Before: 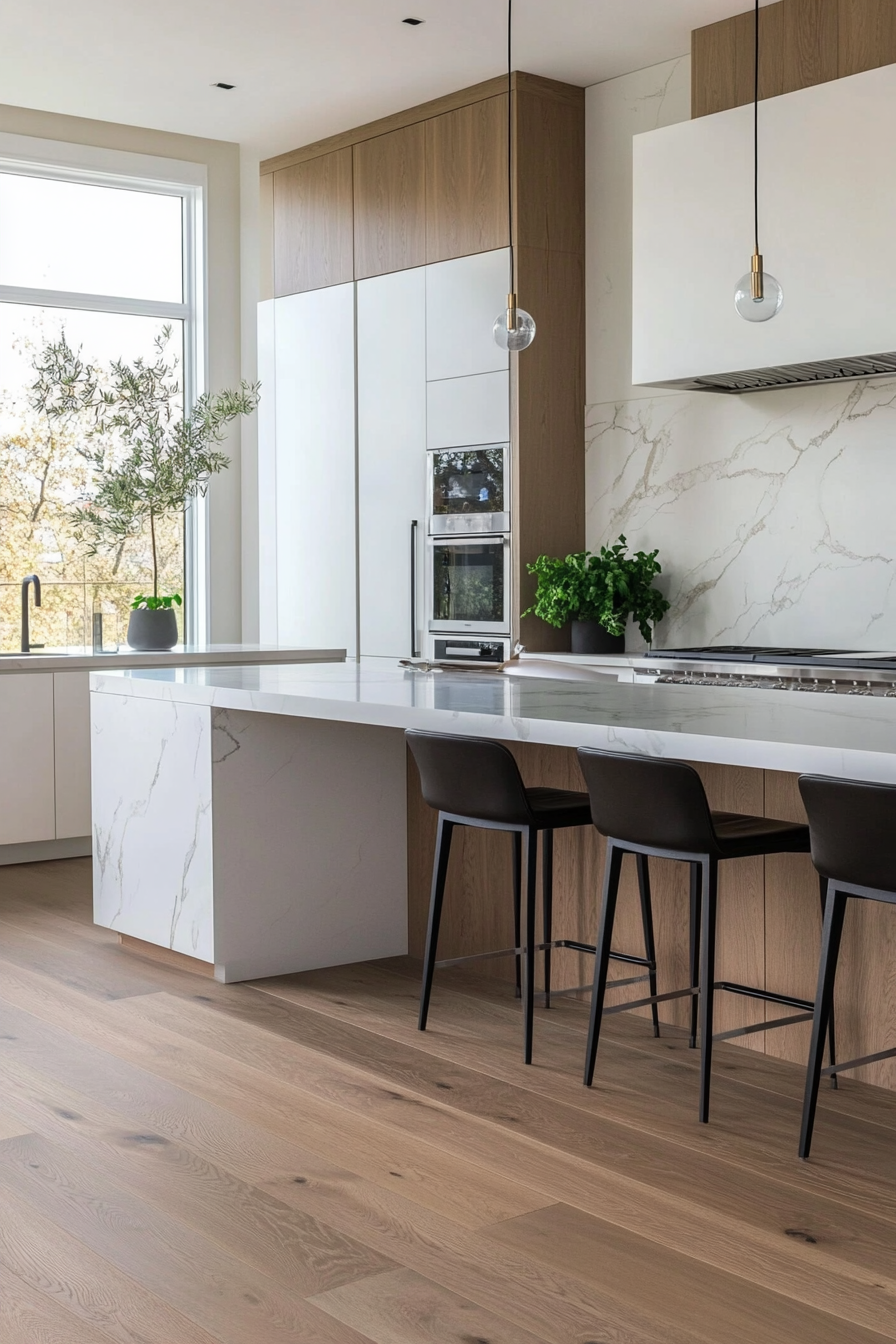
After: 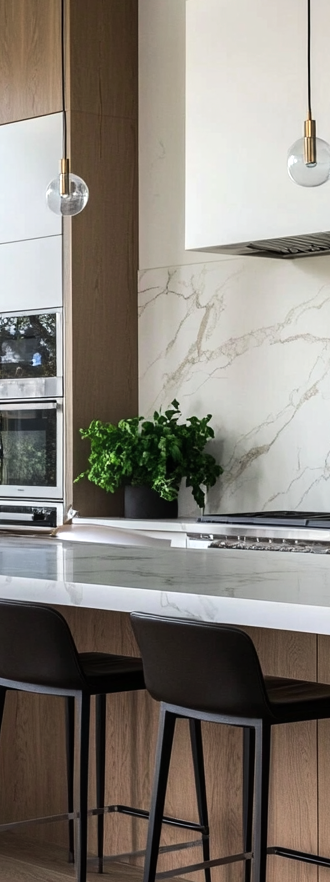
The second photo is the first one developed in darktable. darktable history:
tone equalizer: -8 EV -0.417 EV, -7 EV -0.389 EV, -6 EV -0.333 EV, -5 EV -0.222 EV, -3 EV 0.222 EV, -2 EV 0.333 EV, -1 EV 0.389 EV, +0 EV 0.417 EV, edges refinement/feathering 500, mask exposure compensation -1.57 EV, preserve details no
crop and rotate: left 49.936%, top 10.094%, right 13.136%, bottom 24.256%
